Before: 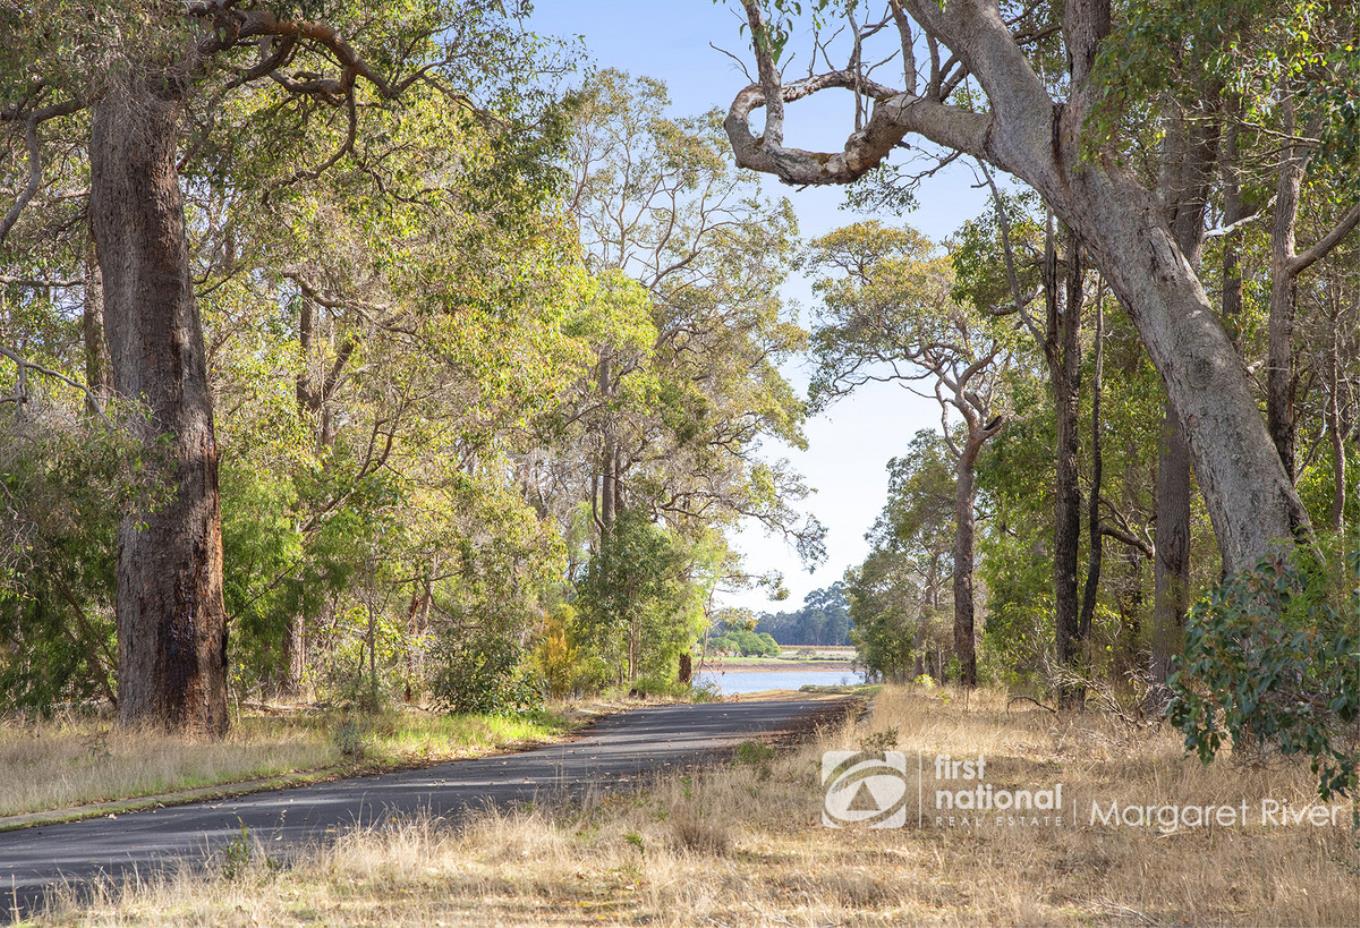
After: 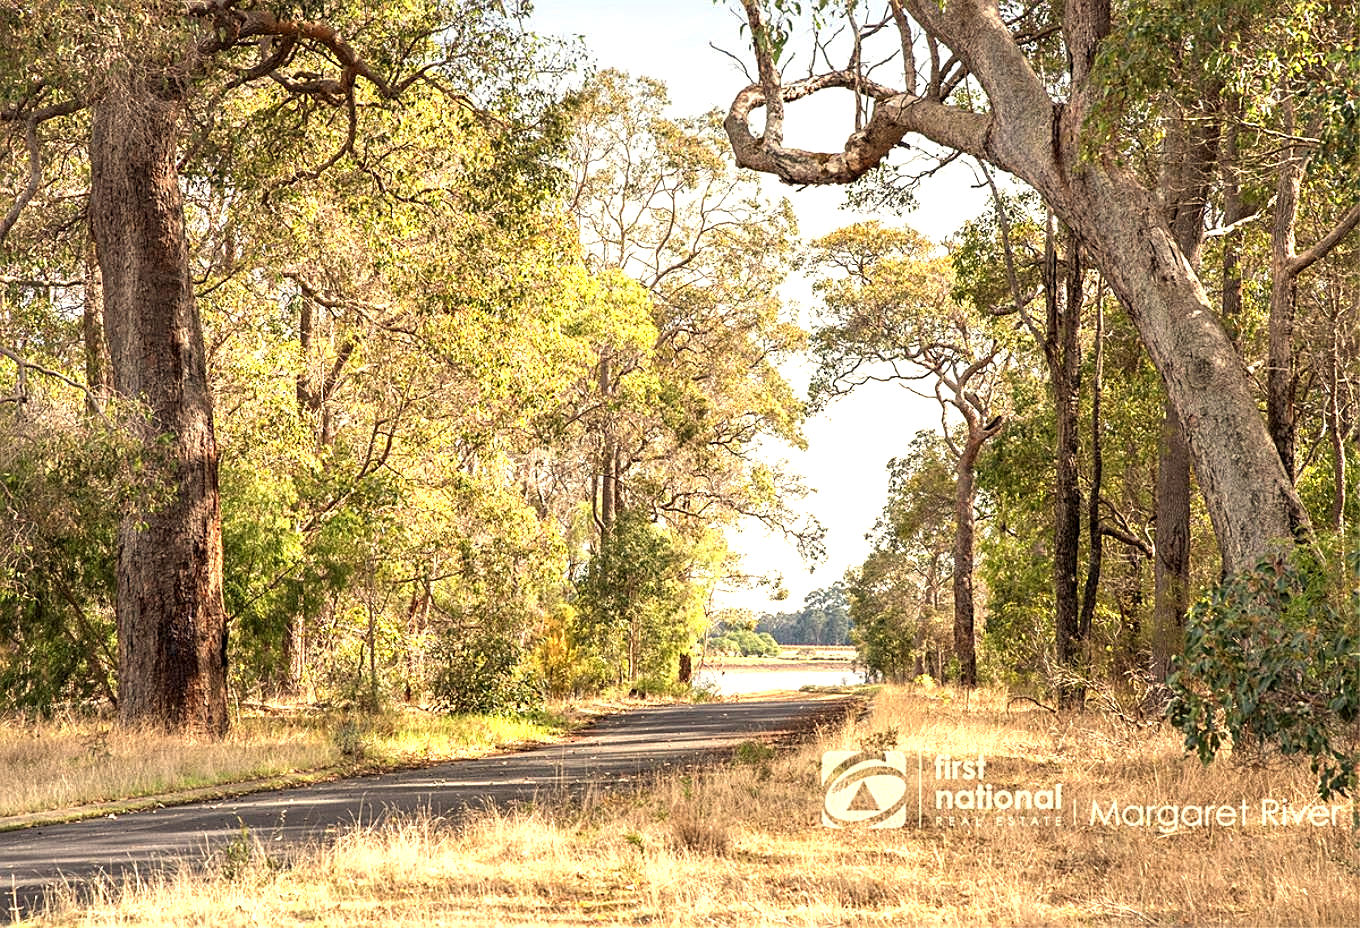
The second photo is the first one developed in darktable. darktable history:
color zones: curves: ch0 [(0, 0.5) (0.143, 0.5) (0.286, 0.5) (0.429, 0.5) (0.571, 0.5) (0.714, 0.476) (0.857, 0.5) (1, 0.5)]; ch2 [(0, 0.5) (0.143, 0.5) (0.286, 0.5) (0.429, 0.5) (0.571, 0.5) (0.714, 0.487) (0.857, 0.5) (1, 0.5)]
sharpen: on, module defaults
white balance: red 1.138, green 0.996, blue 0.812
local contrast: highlights 123%, shadows 126%, detail 140%, midtone range 0.254
exposure: exposure 0.6 EV, compensate highlight preservation false
